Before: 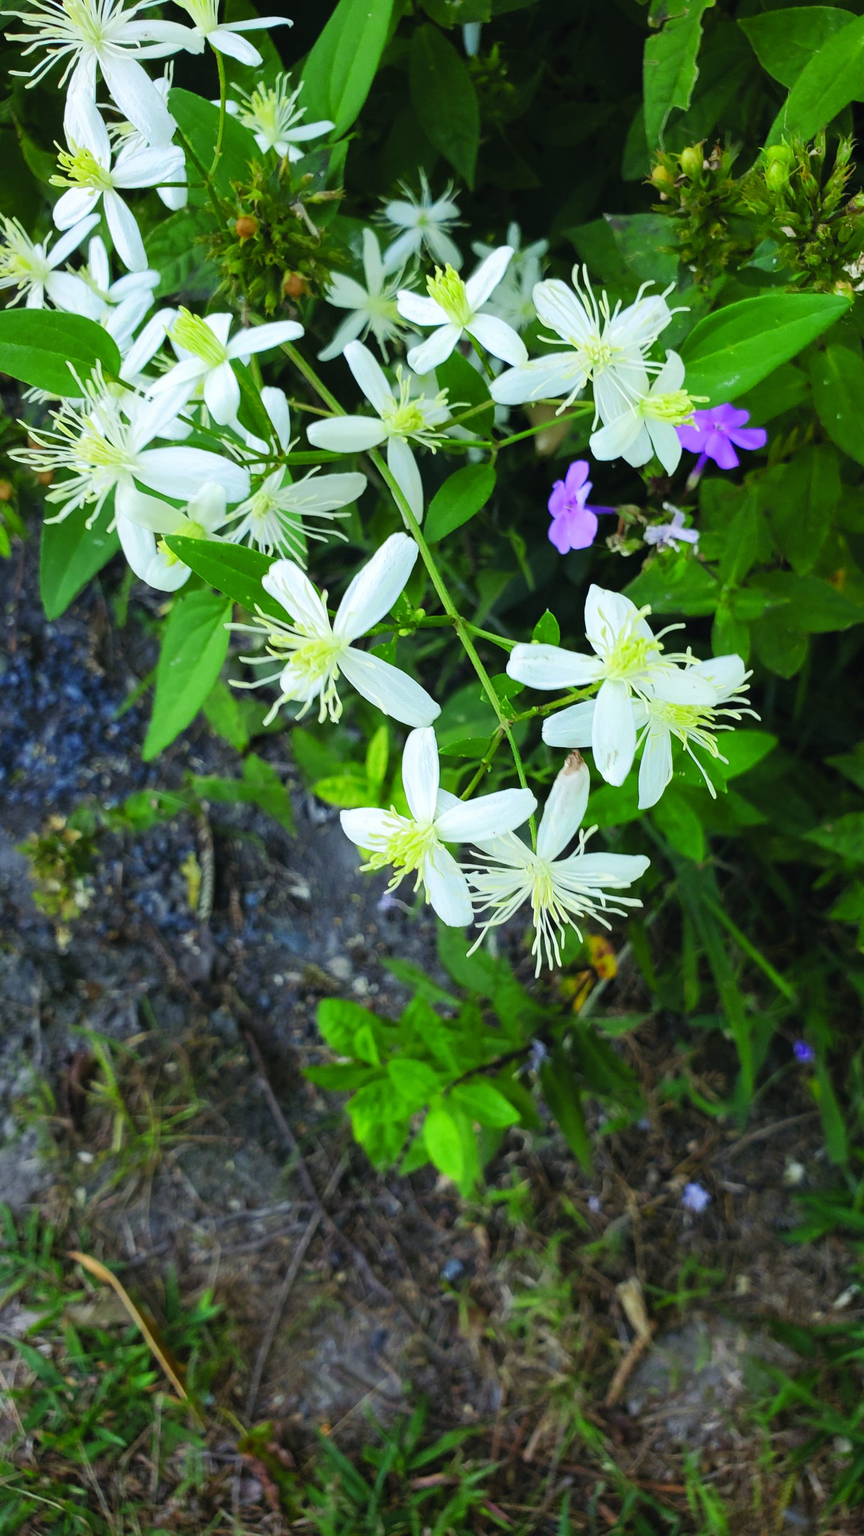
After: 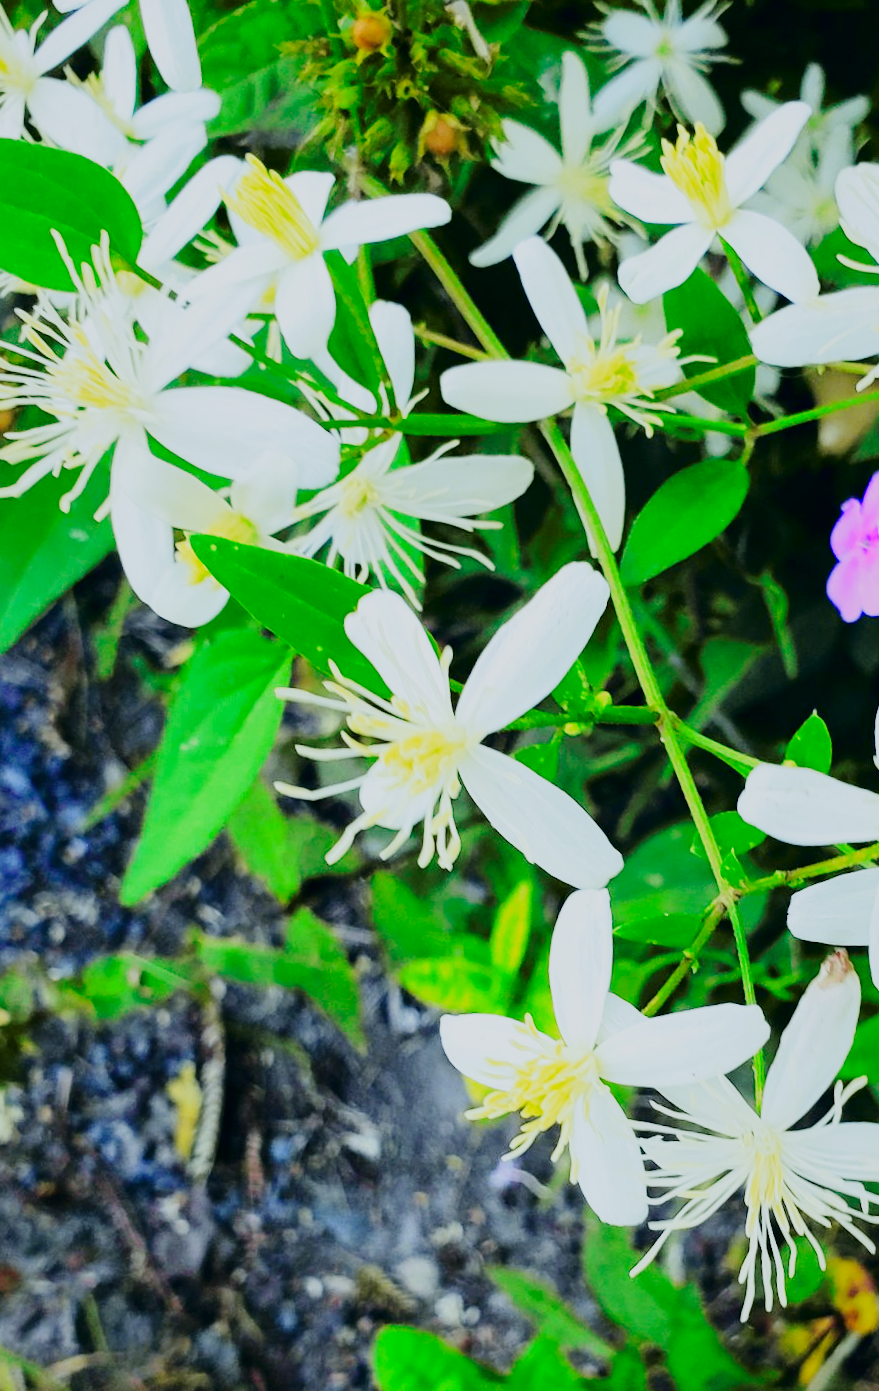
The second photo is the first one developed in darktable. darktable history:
shadows and highlights: on, module defaults
exposure: exposure -0.072 EV, compensate highlight preservation false
tone curve: curves: ch0 [(0, 0) (0.049, 0.01) (0.154, 0.081) (0.491, 0.519) (0.748, 0.765) (1, 0.919)]; ch1 [(0, 0) (0.172, 0.123) (0.317, 0.272) (0.391, 0.424) (0.499, 0.497) (0.531, 0.541) (0.615, 0.608) (0.741, 0.783) (1, 1)]; ch2 [(0, 0) (0.411, 0.424) (0.483, 0.478) (0.546, 0.532) (0.652, 0.633) (1, 1)], color space Lab, independent channels, preserve colors none
crop and rotate: angle -4.99°, left 2.122%, top 6.945%, right 27.566%, bottom 30.519%
base curve: curves: ch0 [(0, 0) (0.028, 0.03) (0.121, 0.232) (0.46, 0.748) (0.859, 0.968) (1, 1)], preserve colors none
